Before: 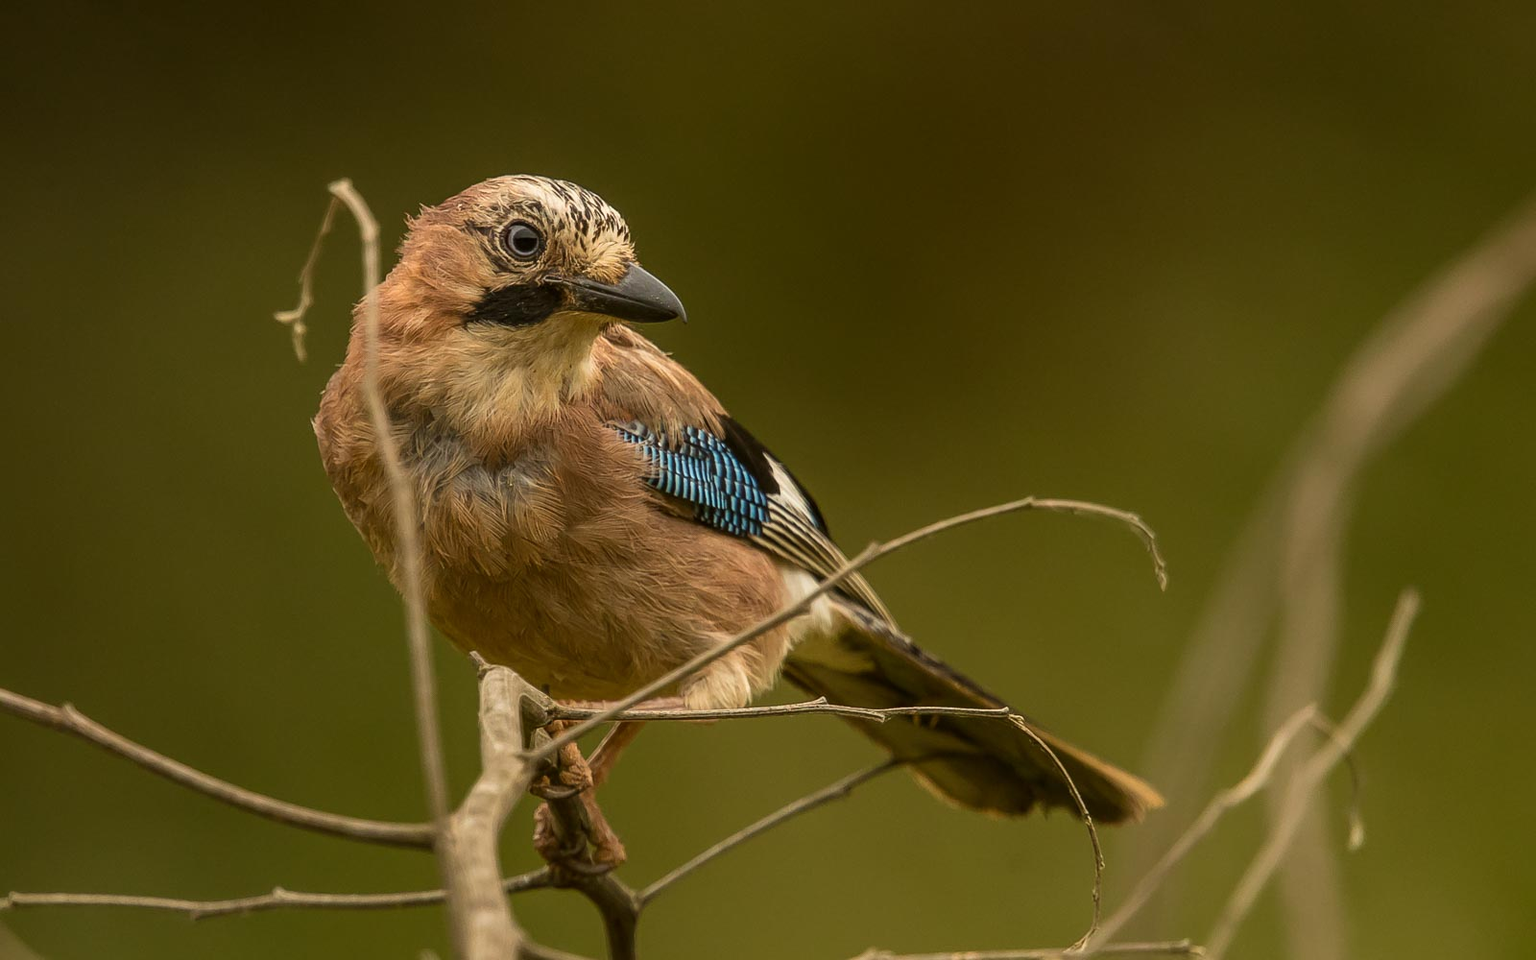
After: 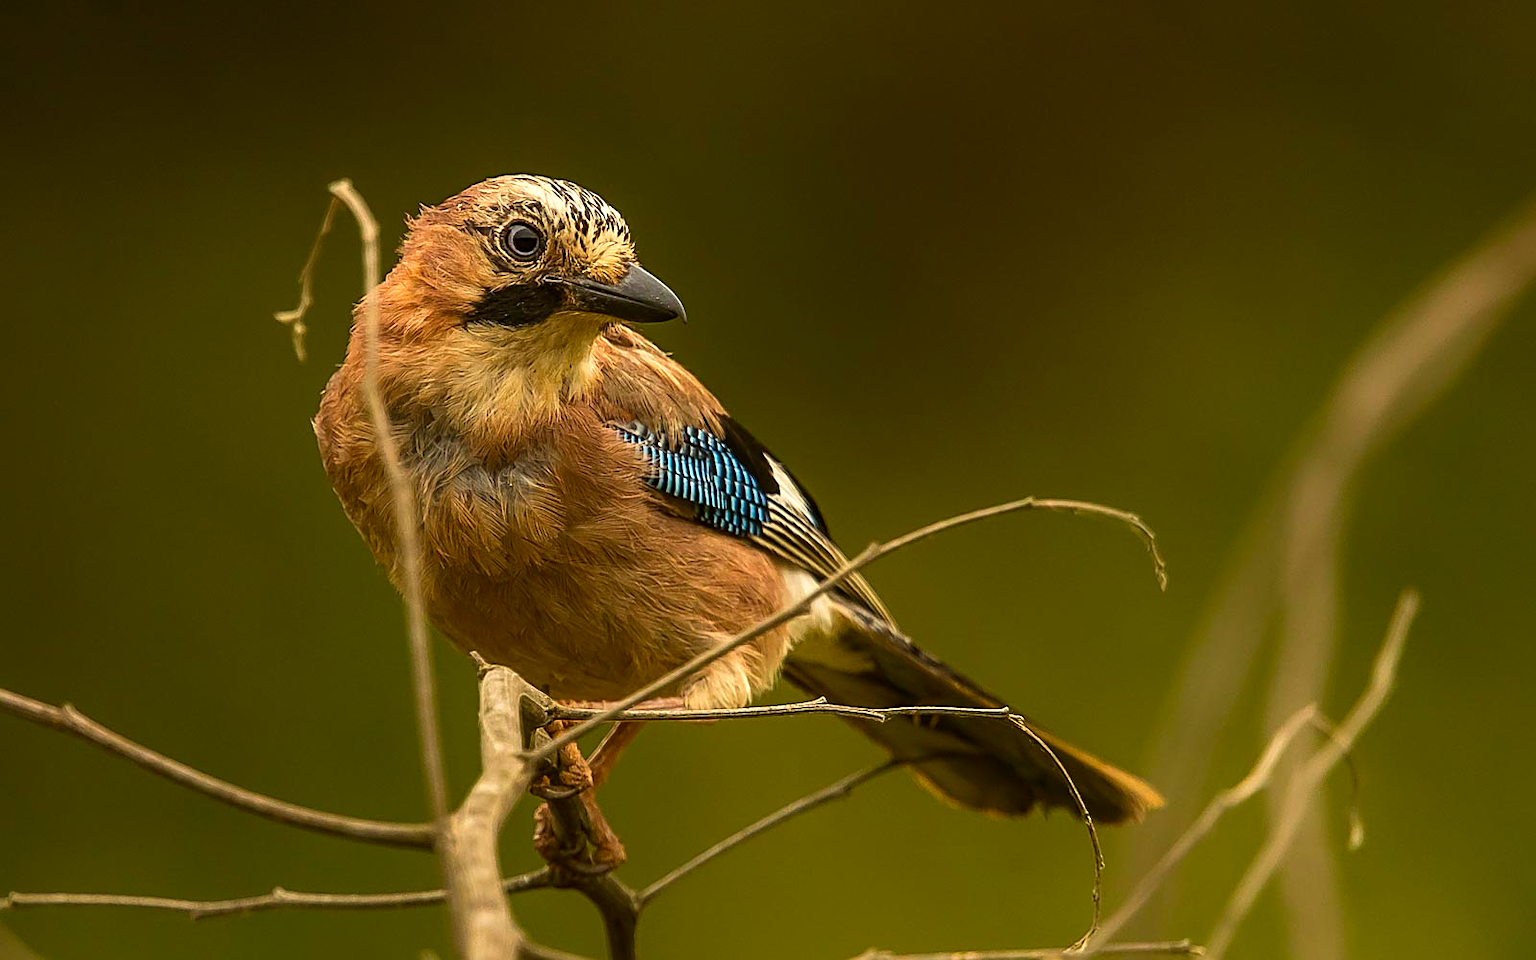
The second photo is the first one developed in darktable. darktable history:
color correction: highlights b* -0.058, saturation 1.37
tone equalizer: -8 EV -0.447 EV, -7 EV -0.406 EV, -6 EV -0.297 EV, -5 EV -0.228 EV, -3 EV 0.204 EV, -2 EV 0.354 EV, -1 EV 0.392 EV, +0 EV 0.389 EV, edges refinement/feathering 500, mask exposure compensation -1.57 EV, preserve details guided filter
sharpen: amount 0.493
